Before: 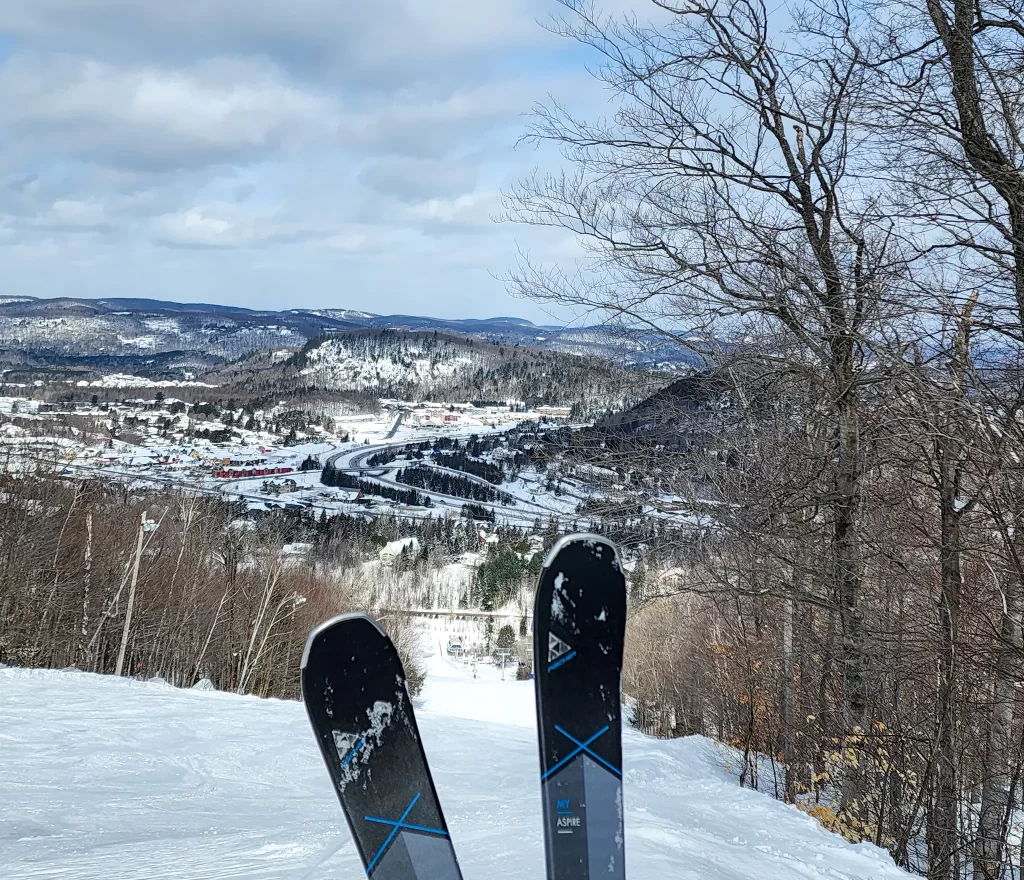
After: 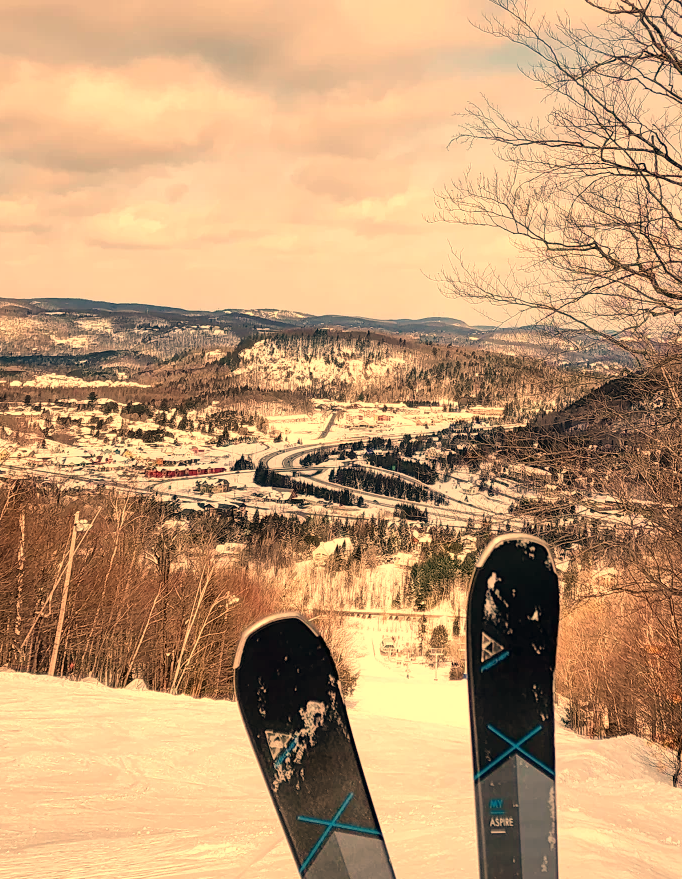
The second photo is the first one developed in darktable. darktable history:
crop and rotate: left 6.617%, right 26.717%
white balance: red 1.467, blue 0.684
